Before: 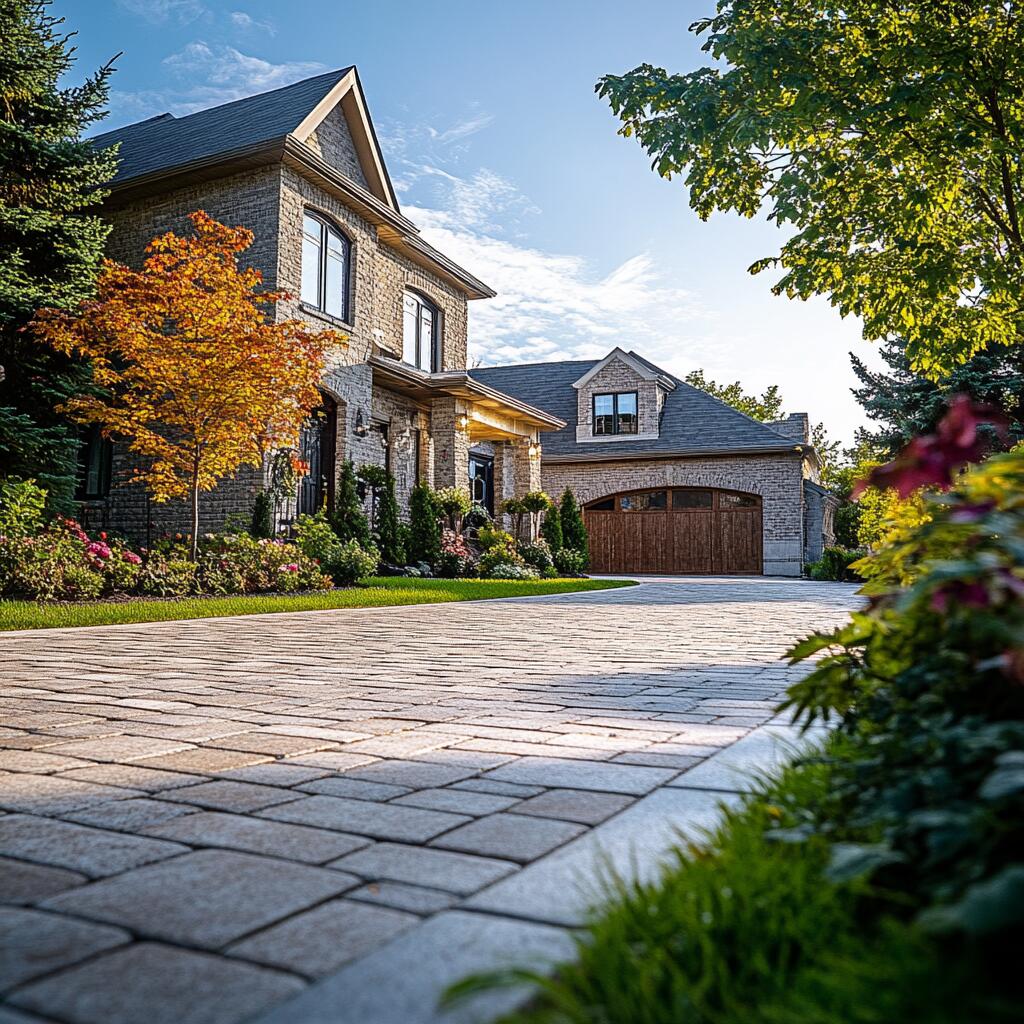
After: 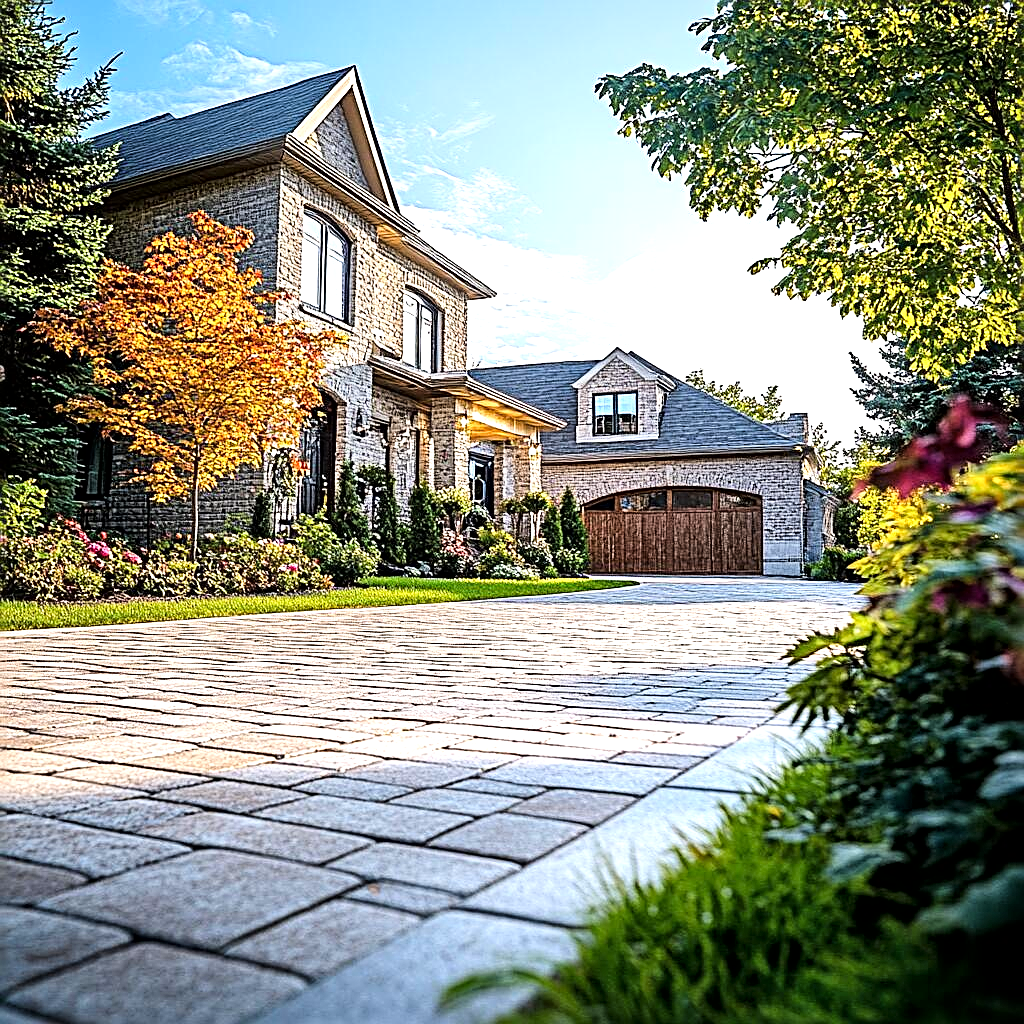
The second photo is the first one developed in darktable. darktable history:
exposure: exposure 0.656 EV, compensate exposure bias true, compensate highlight preservation false
local contrast: mode bilateral grid, contrast 19, coarseness 49, detail 132%, midtone range 0.2
sharpen: radius 2.797, amount 0.703
tone curve: curves: ch0 [(0, 0) (0.004, 0.001) (0.133, 0.112) (0.325, 0.362) (0.832, 0.893) (1, 1)], color space Lab, linked channels, preserve colors none
